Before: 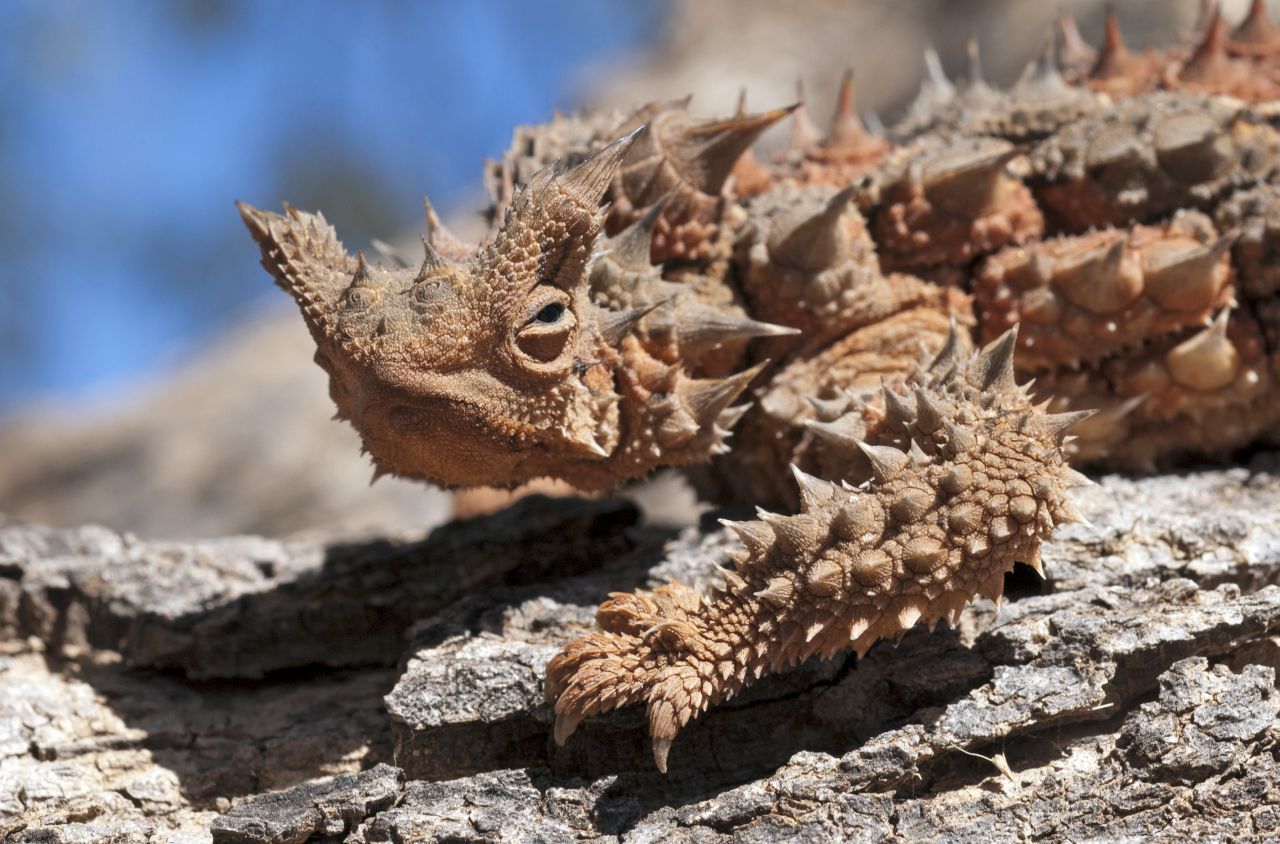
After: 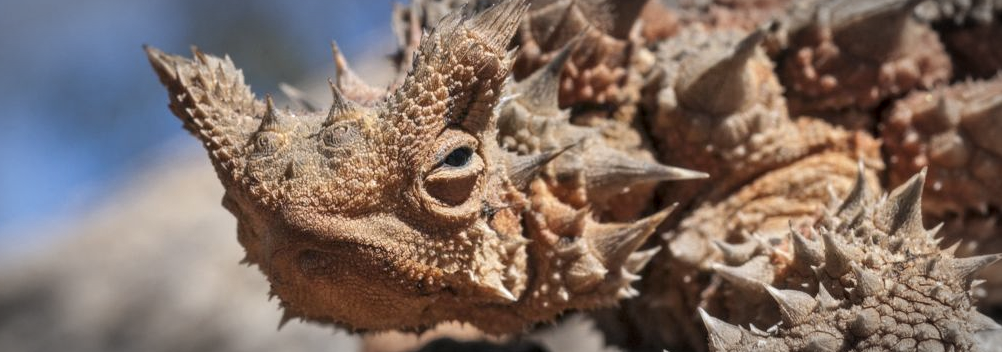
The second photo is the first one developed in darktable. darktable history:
local contrast: on, module defaults
crop: left 7.19%, top 18.6%, right 14.457%, bottom 39.591%
vignetting: automatic ratio true
